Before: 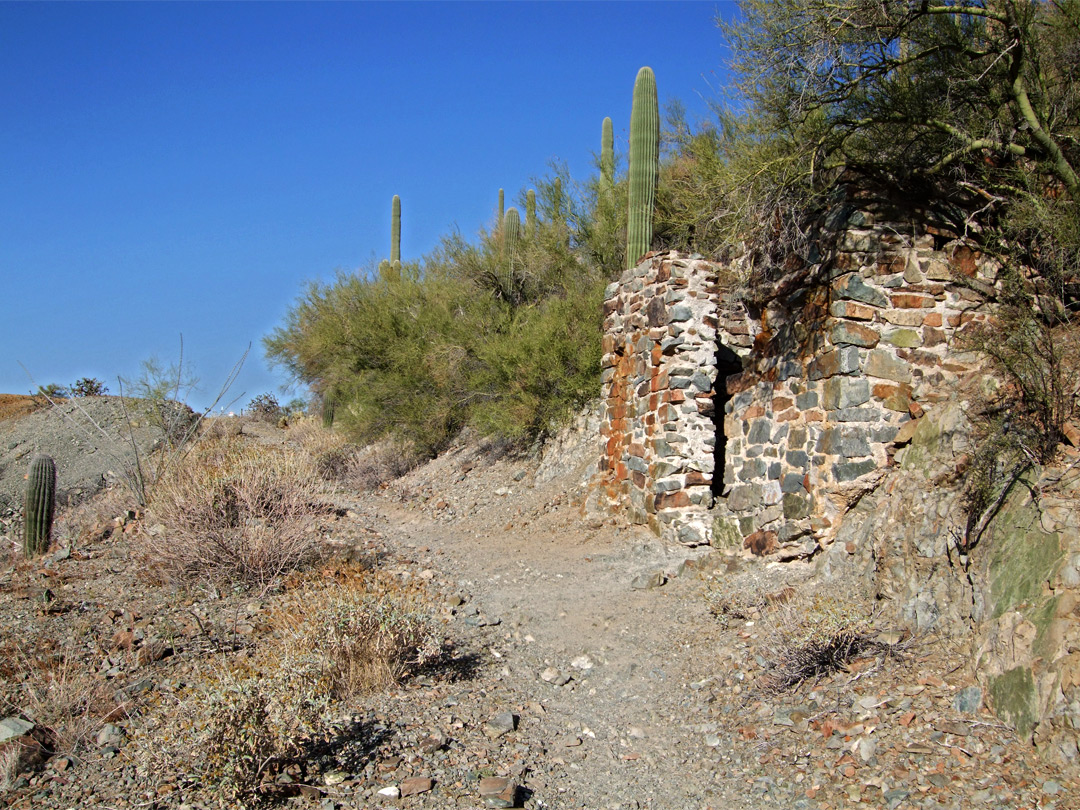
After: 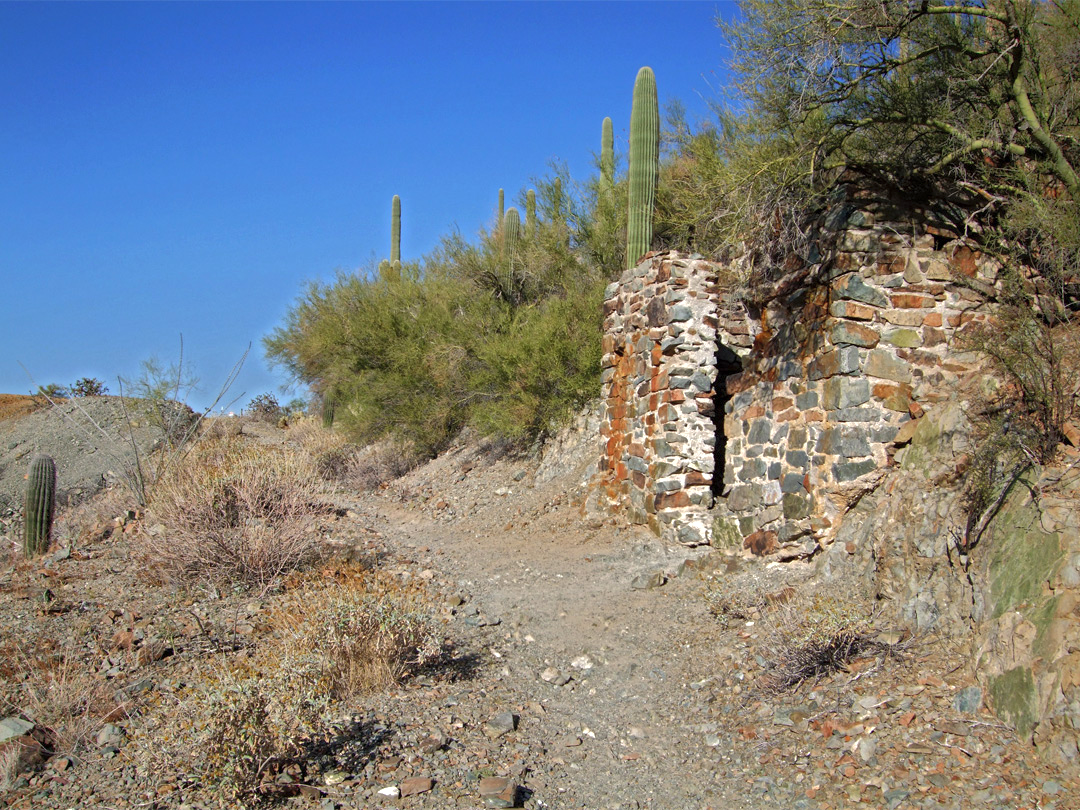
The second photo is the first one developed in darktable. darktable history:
shadows and highlights: shadows 61, highlights -59.7
exposure: exposure 0.152 EV, compensate highlight preservation false
